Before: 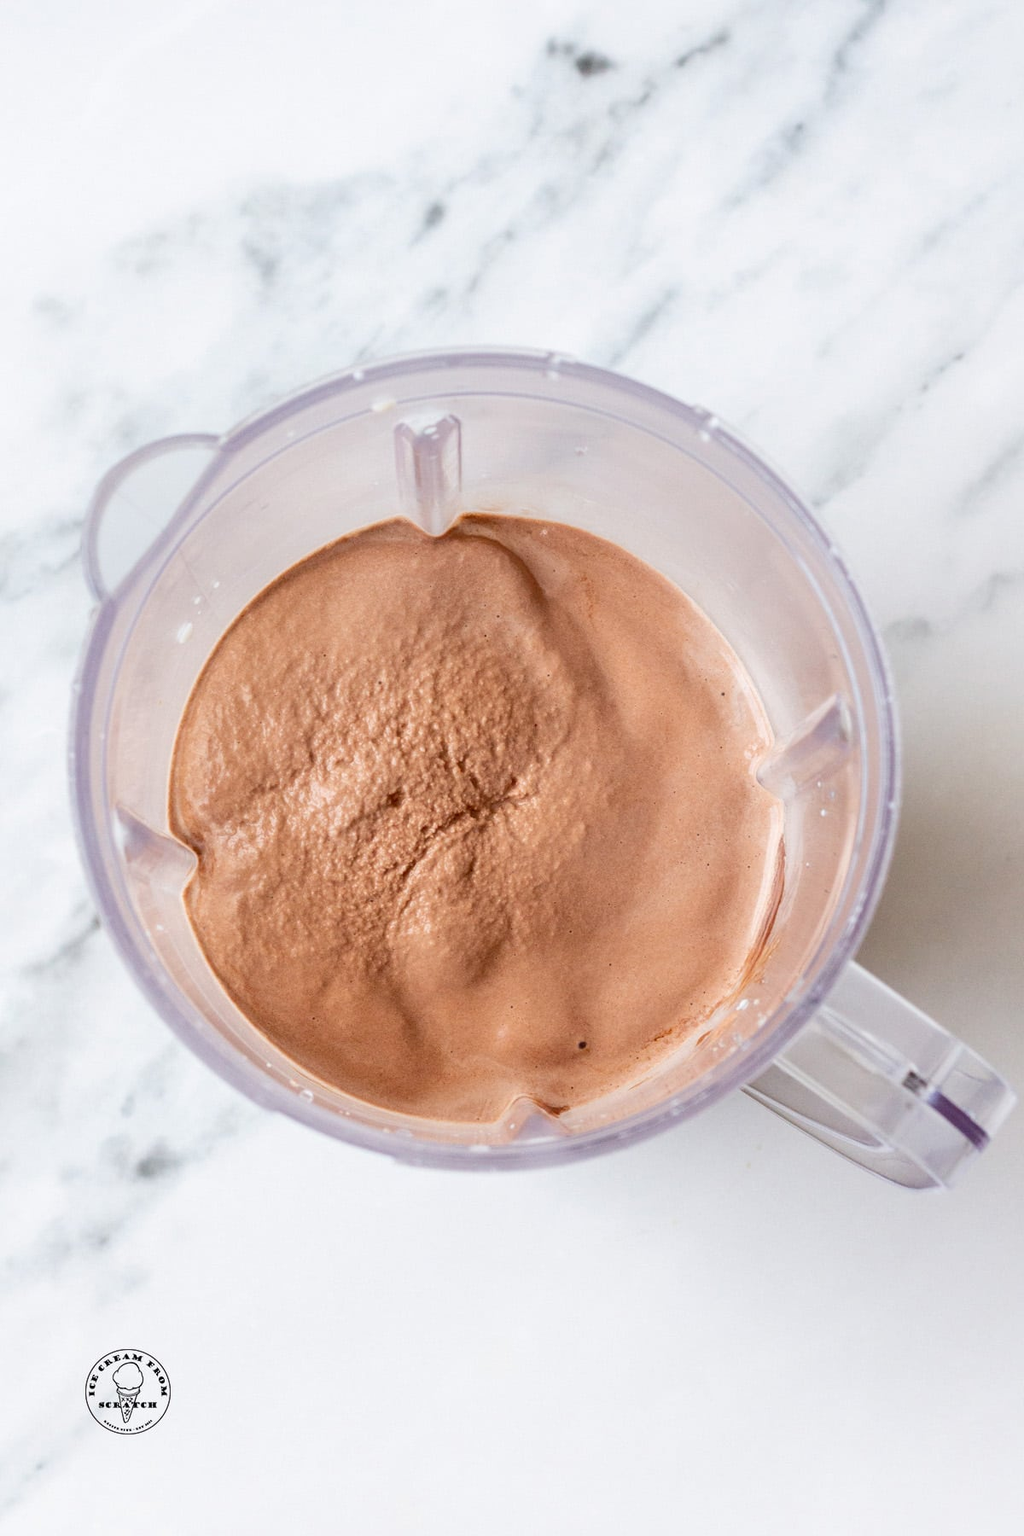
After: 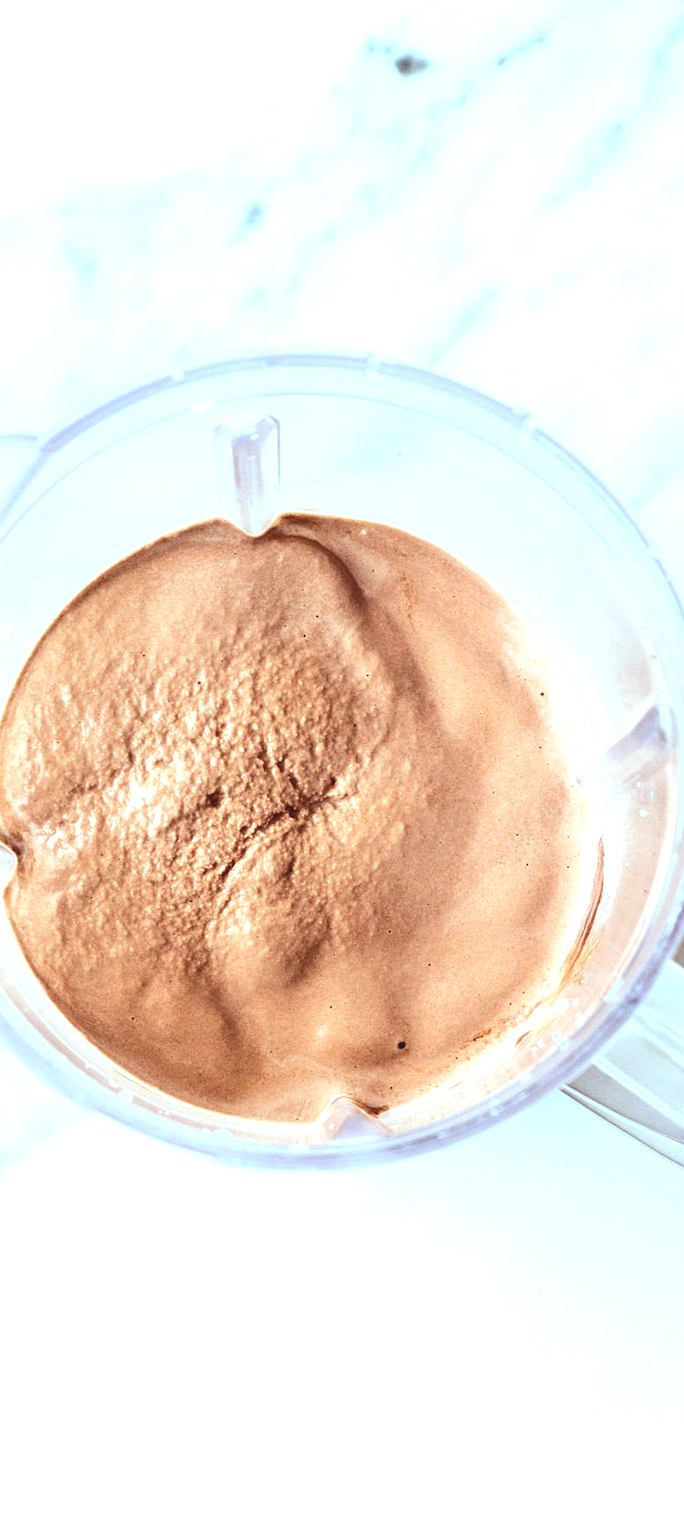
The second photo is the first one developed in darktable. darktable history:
color balance: lift [1.003, 0.993, 1.001, 1.007], gamma [1.018, 1.072, 0.959, 0.928], gain [0.974, 0.873, 1.031, 1.127]
levels: levels [0, 0.498, 0.996]
crop and rotate: left 17.732%, right 15.423%
tone equalizer: -8 EV -1.08 EV, -7 EV -1.01 EV, -6 EV -0.867 EV, -5 EV -0.578 EV, -3 EV 0.578 EV, -2 EV 0.867 EV, -1 EV 1.01 EV, +0 EV 1.08 EV, edges refinement/feathering 500, mask exposure compensation -1.57 EV, preserve details no
